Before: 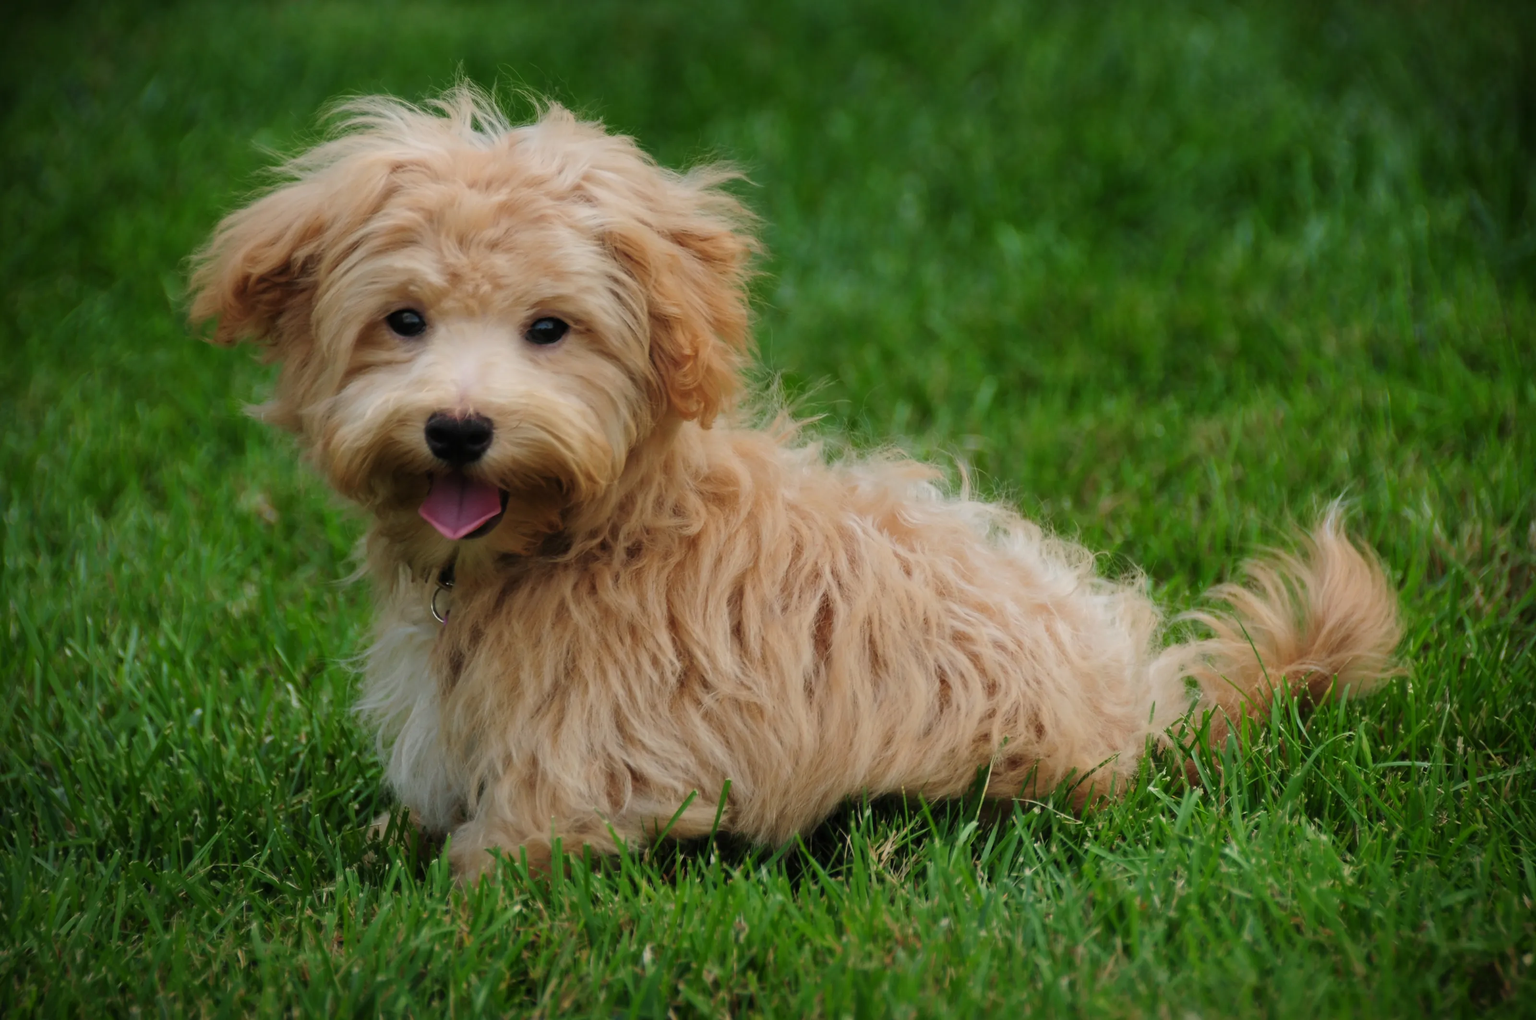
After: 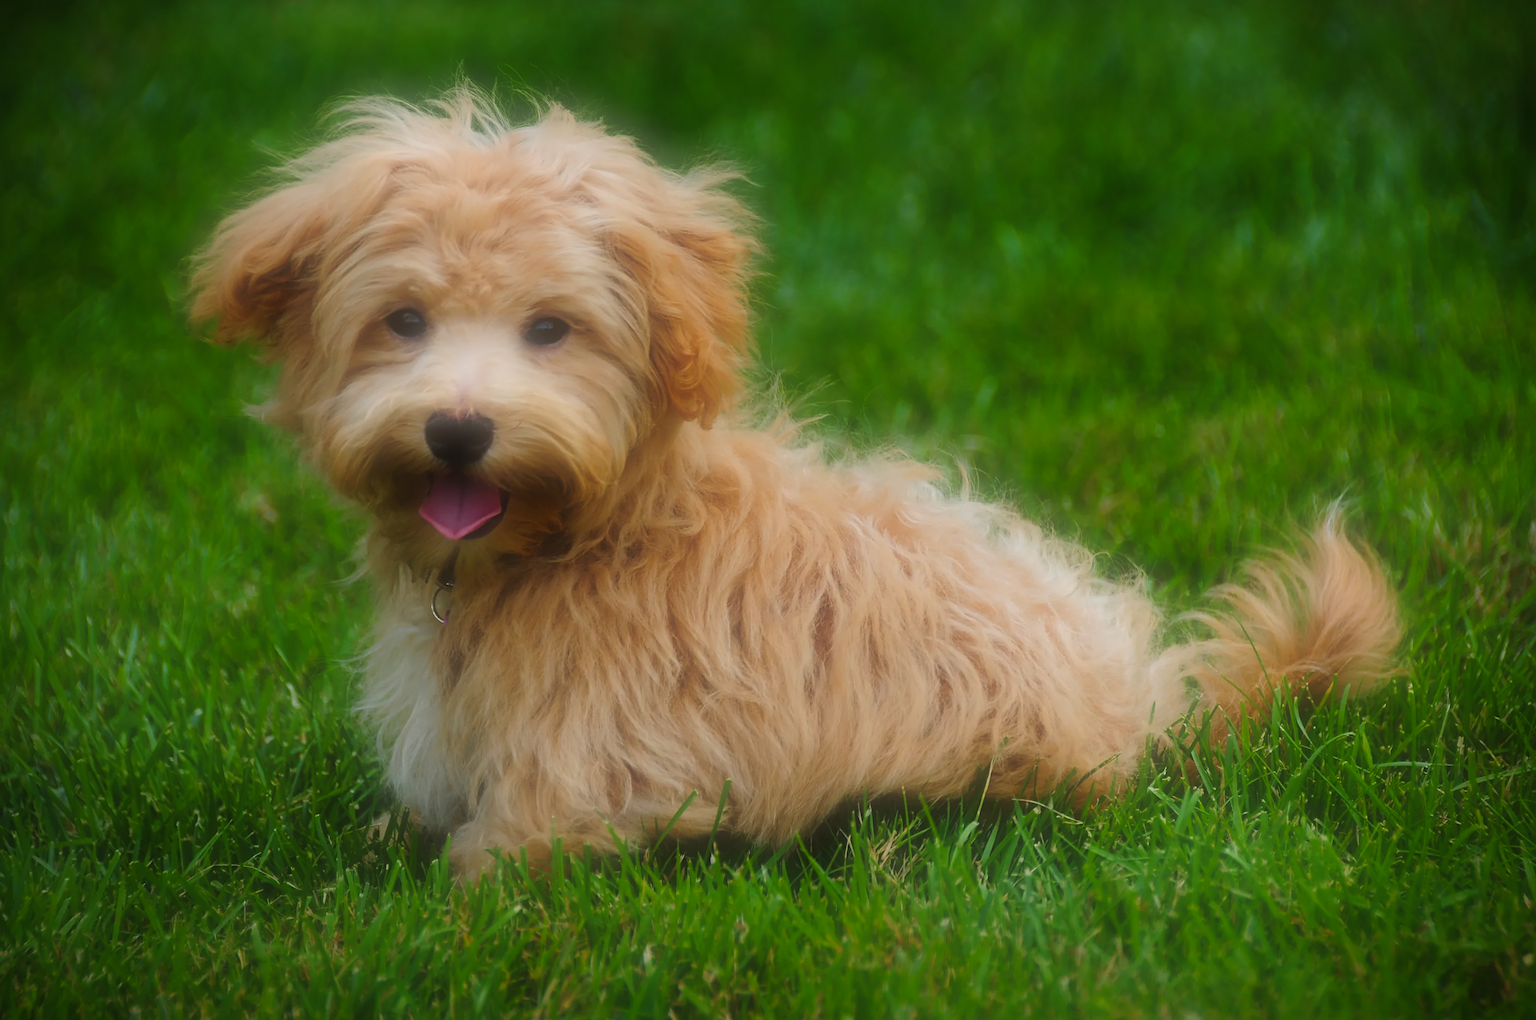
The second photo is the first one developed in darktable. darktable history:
color balance rgb: perceptual saturation grading › global saturation 25%, global vibrance 20%
soften: size 60.24%, saturation 65.46%, brightness 0.506 EV, mix 25.7%
sharpen: on, module defaults
